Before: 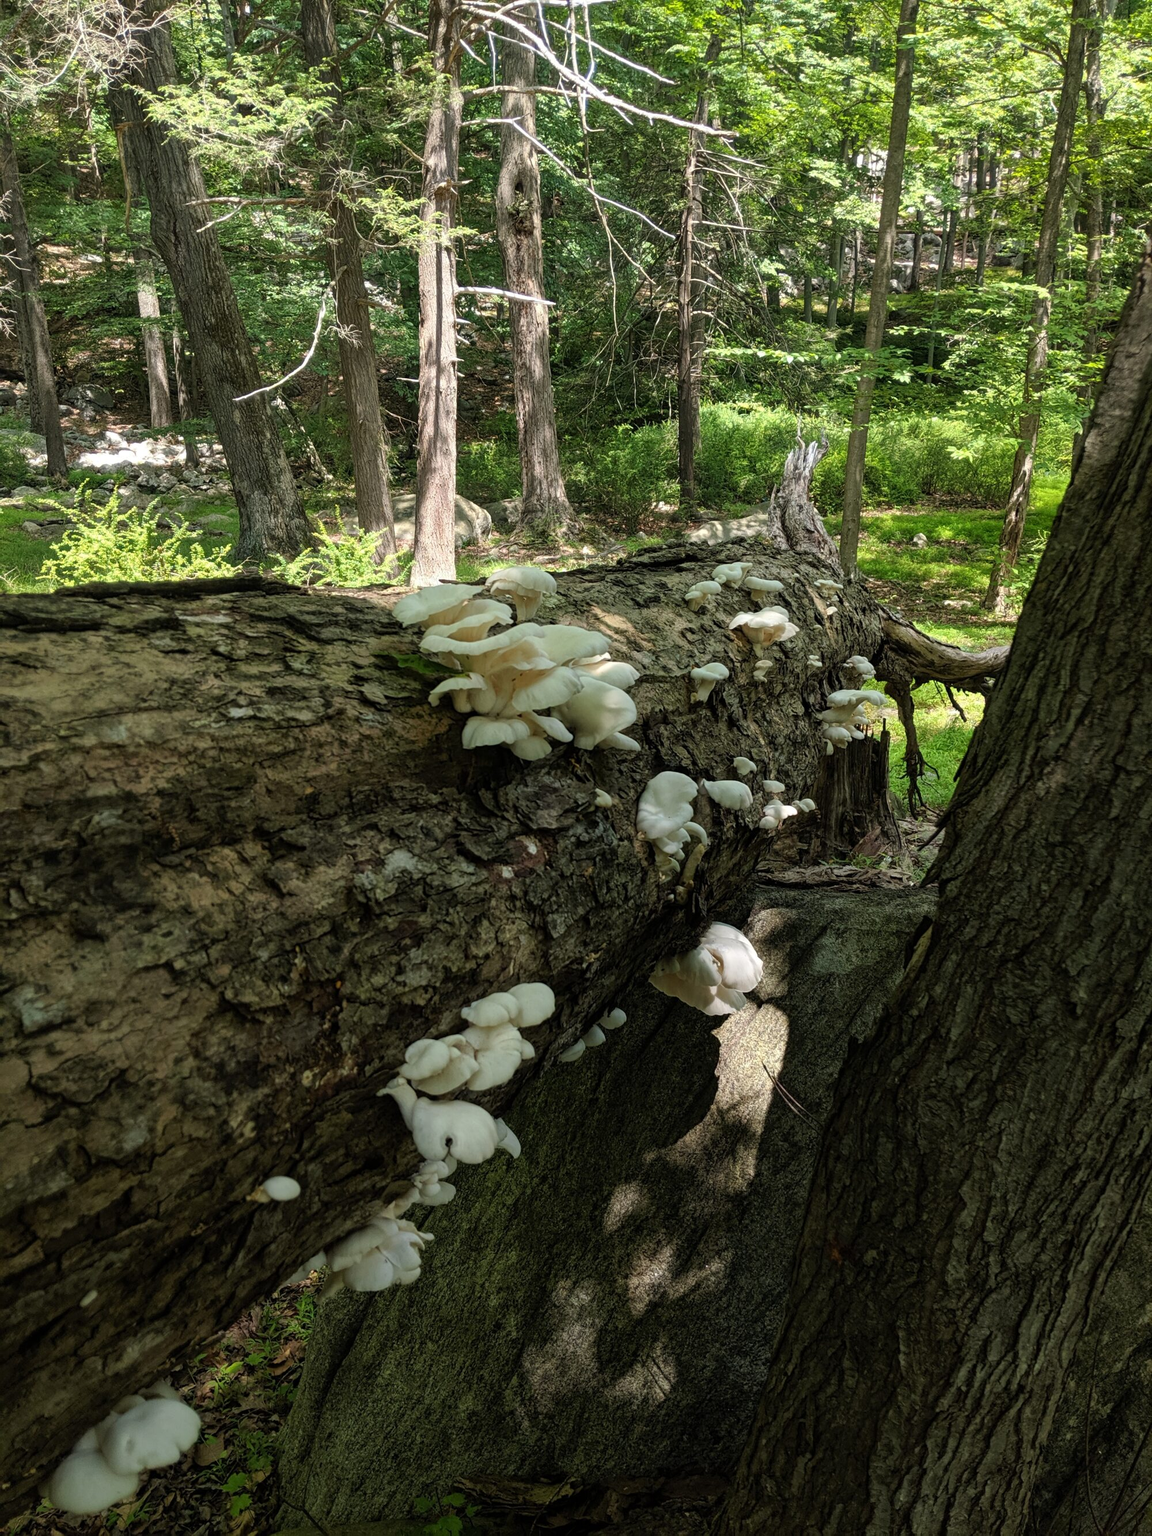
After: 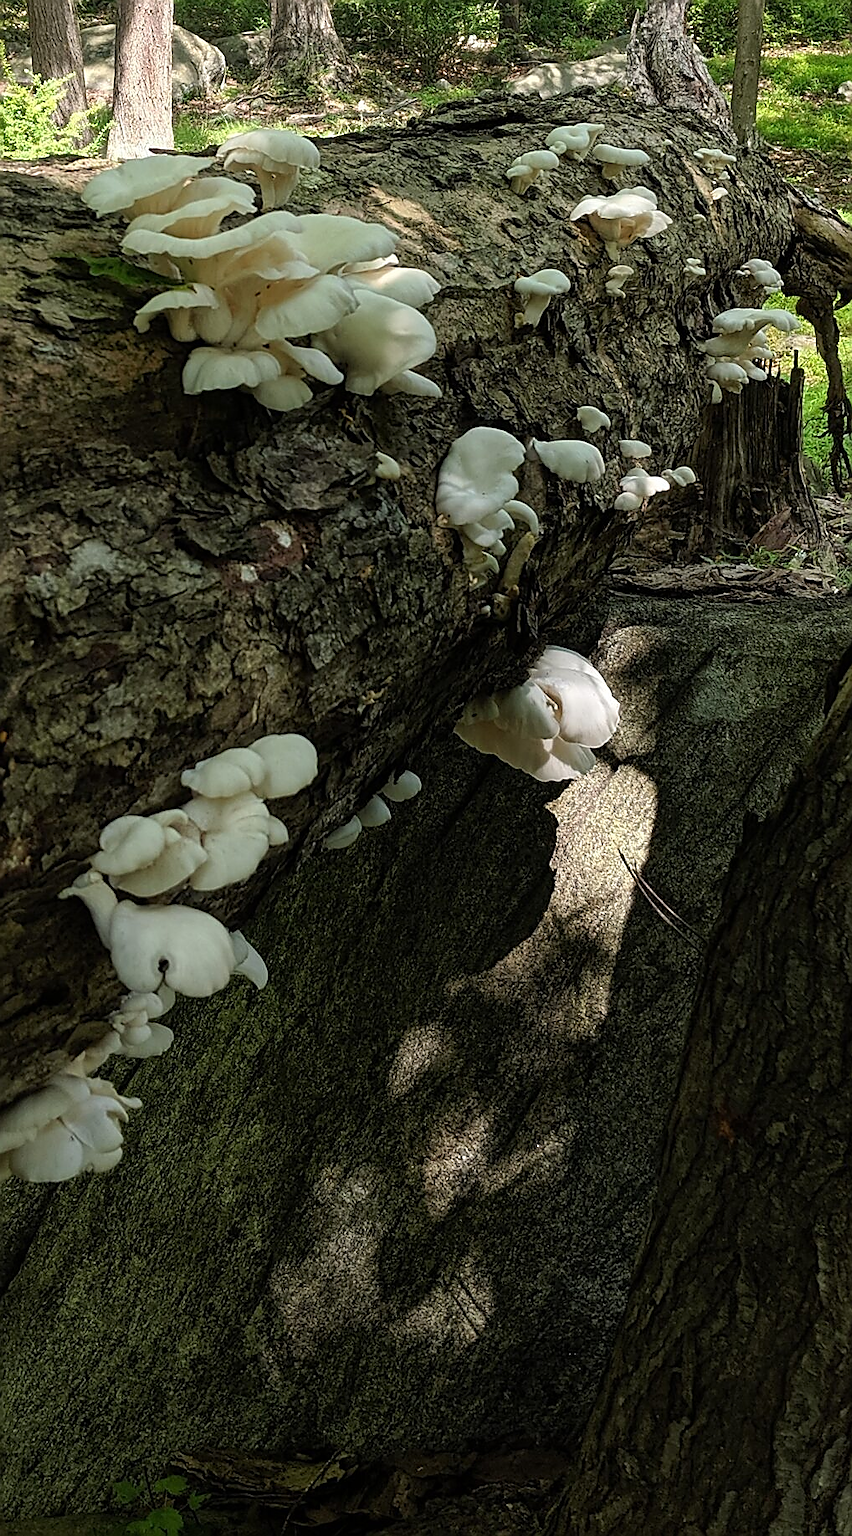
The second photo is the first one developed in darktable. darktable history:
crop and rotate: left 29.237%, top 31.152%, right 19.807%
sharpen: radius 1.4, amount 1.25, threshold 0.7
